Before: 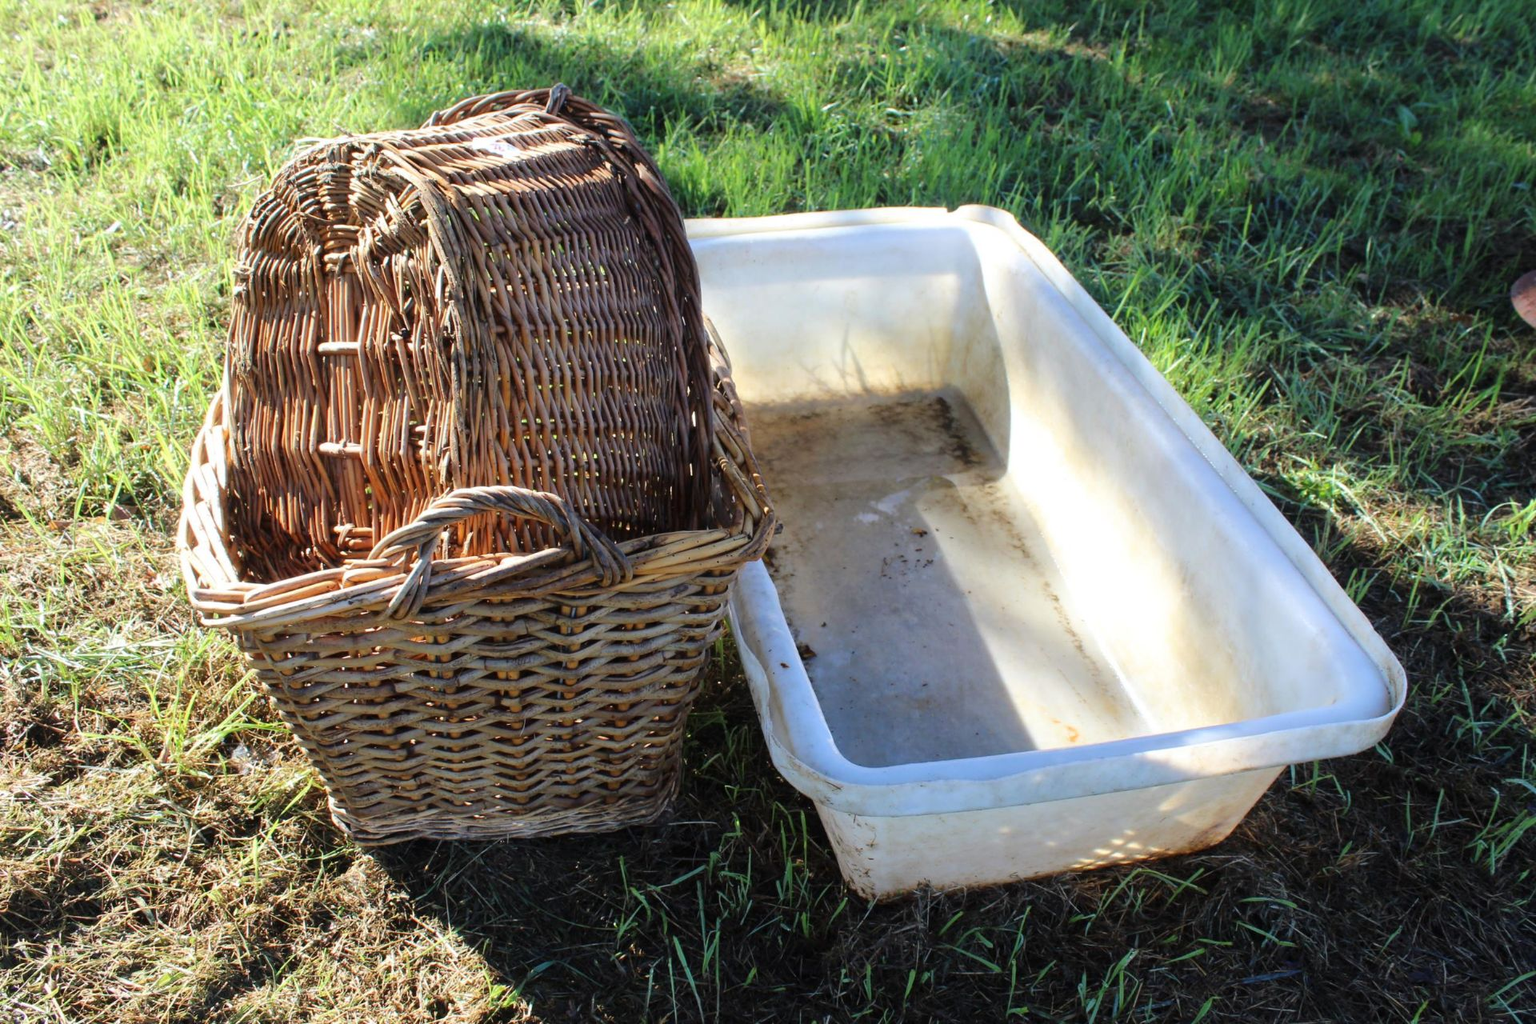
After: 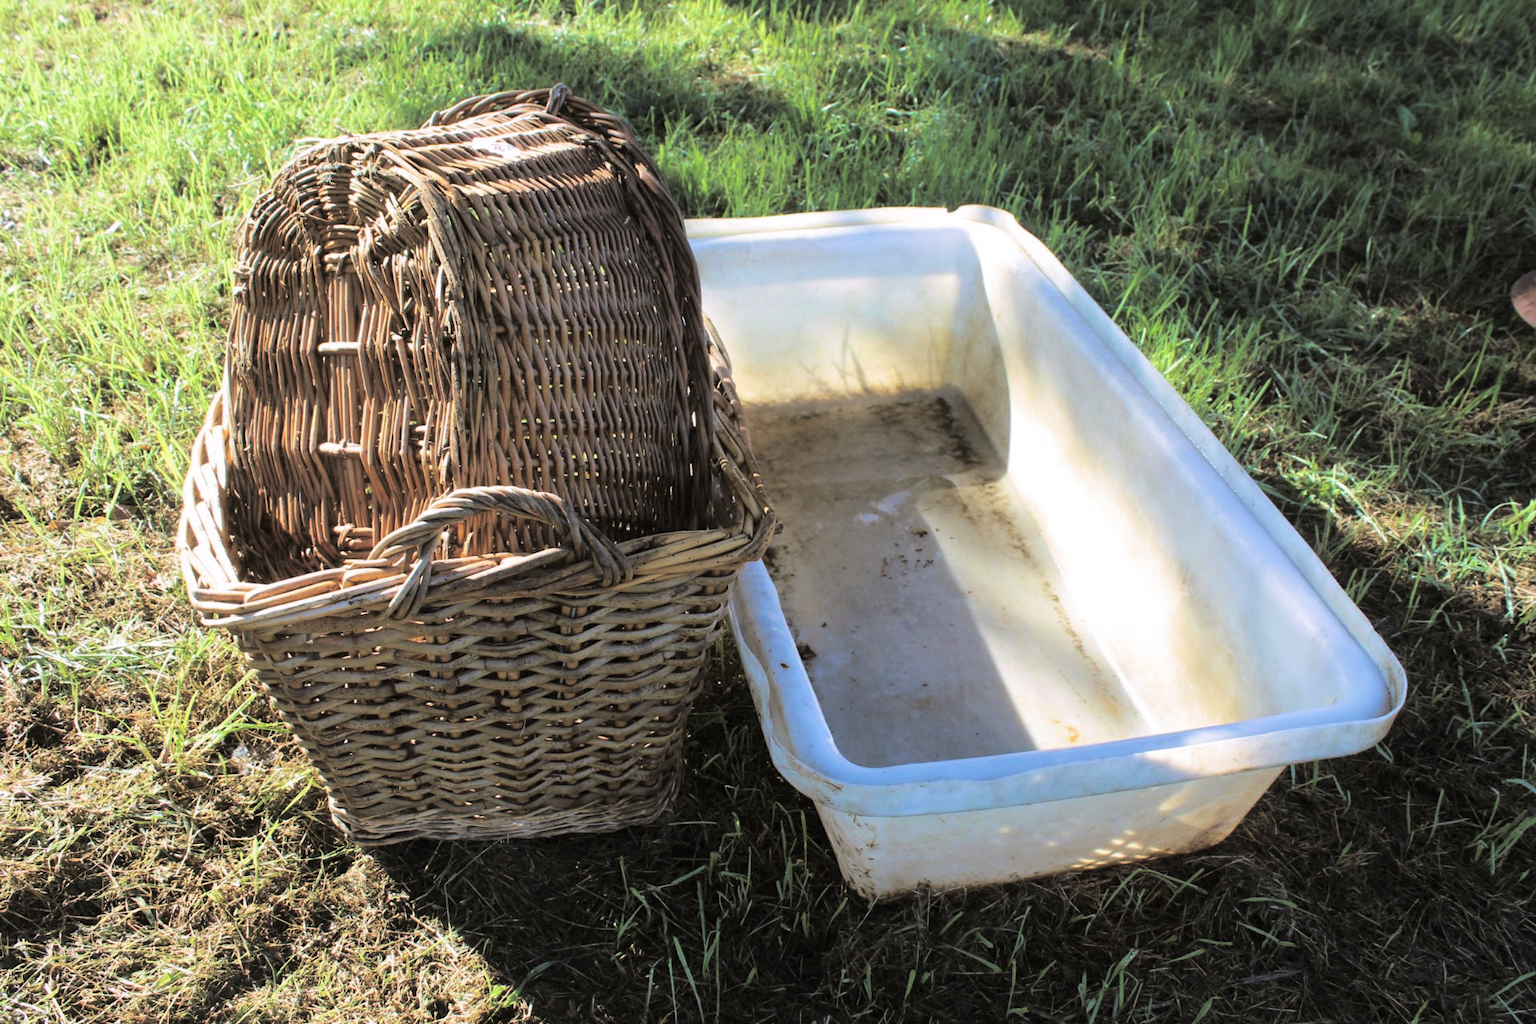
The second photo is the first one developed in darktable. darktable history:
split-toning: shadows › hue 46.8°, shadows › saturation 0.17, highlights › hue 316.8°, highlights › saturation 0.27, balance -51.82
velvia: on, module defaults
